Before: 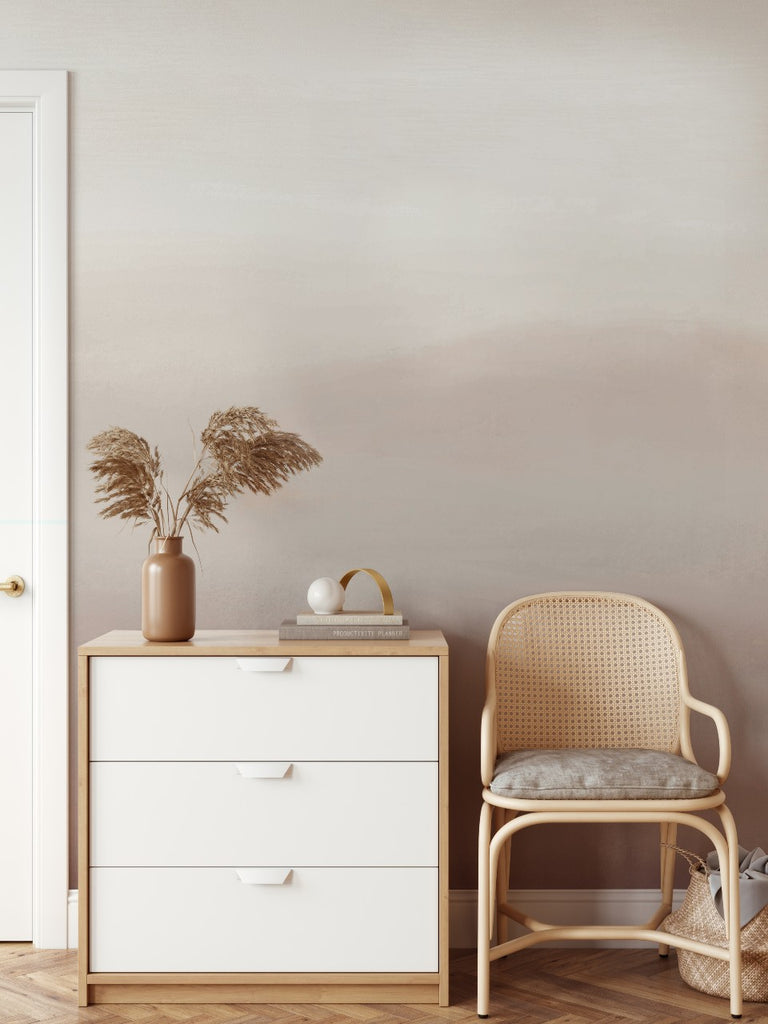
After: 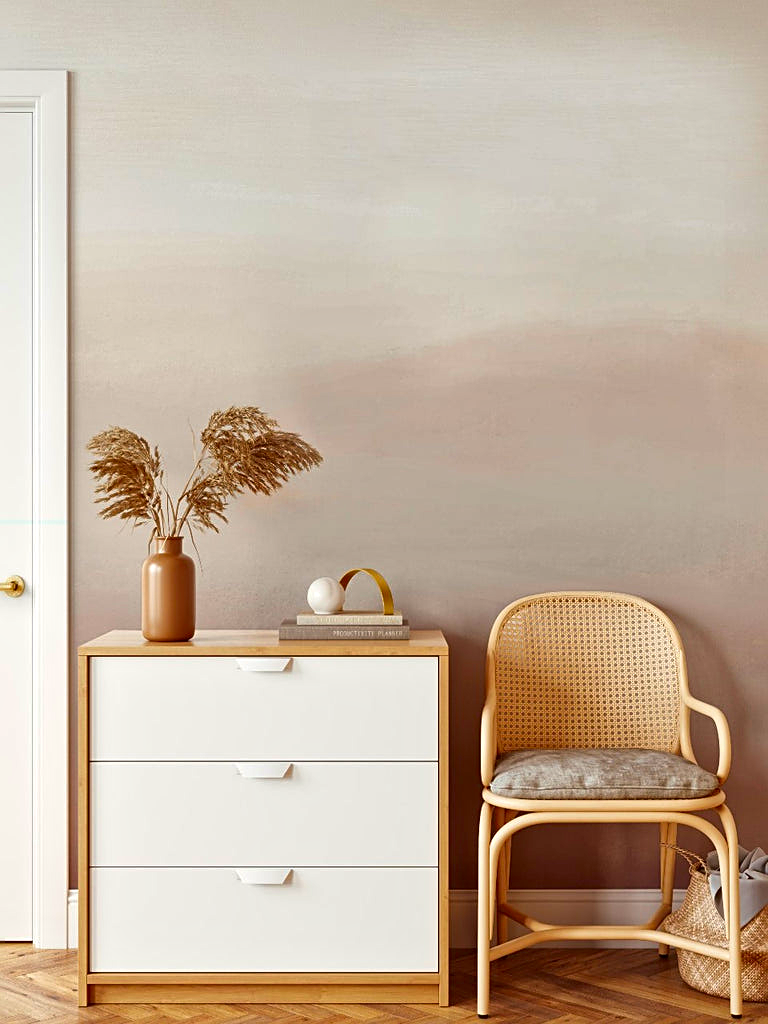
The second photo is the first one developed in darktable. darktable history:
color correction: highlights b* -0.007, saturation 1.76
local contrast: mode bilateral grid, contrast 20, coarseness 21, detail 150%, midtone range 0.2
sharpen: on, module defaults
